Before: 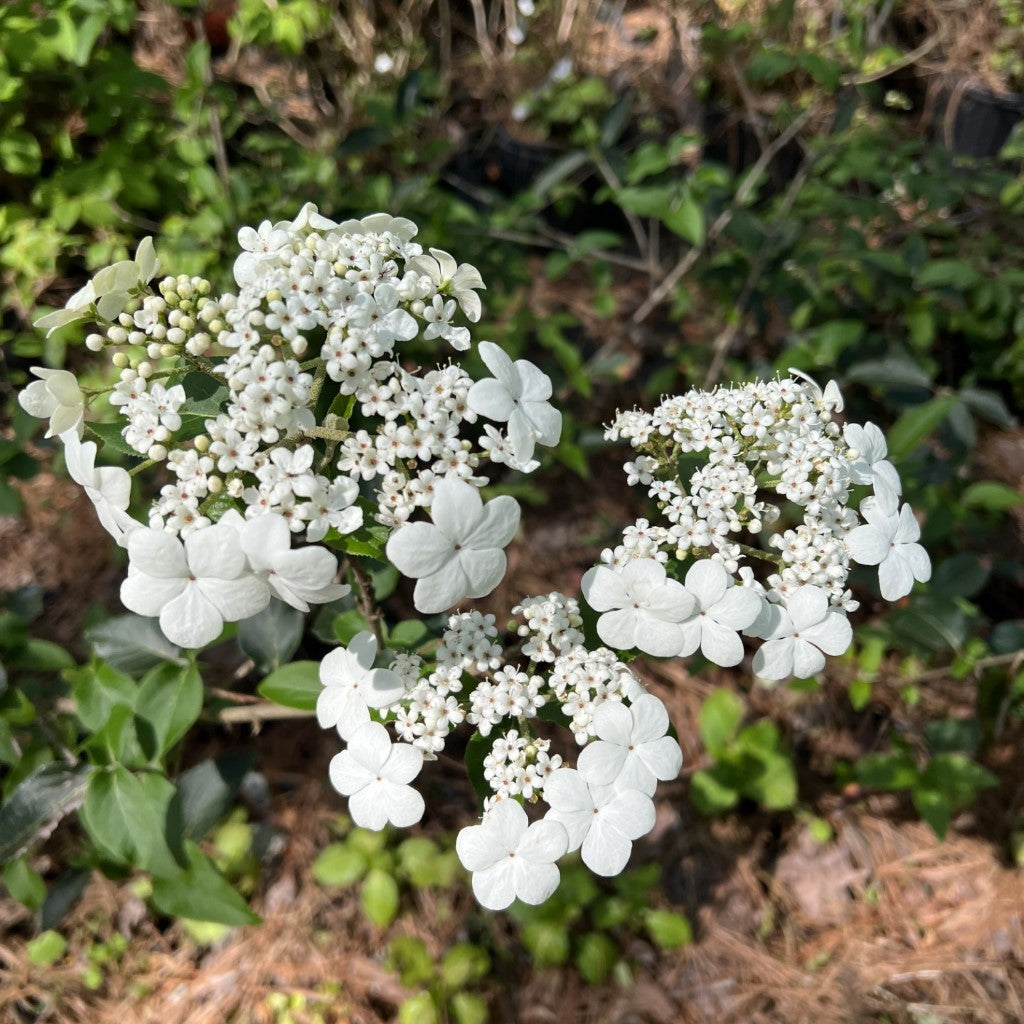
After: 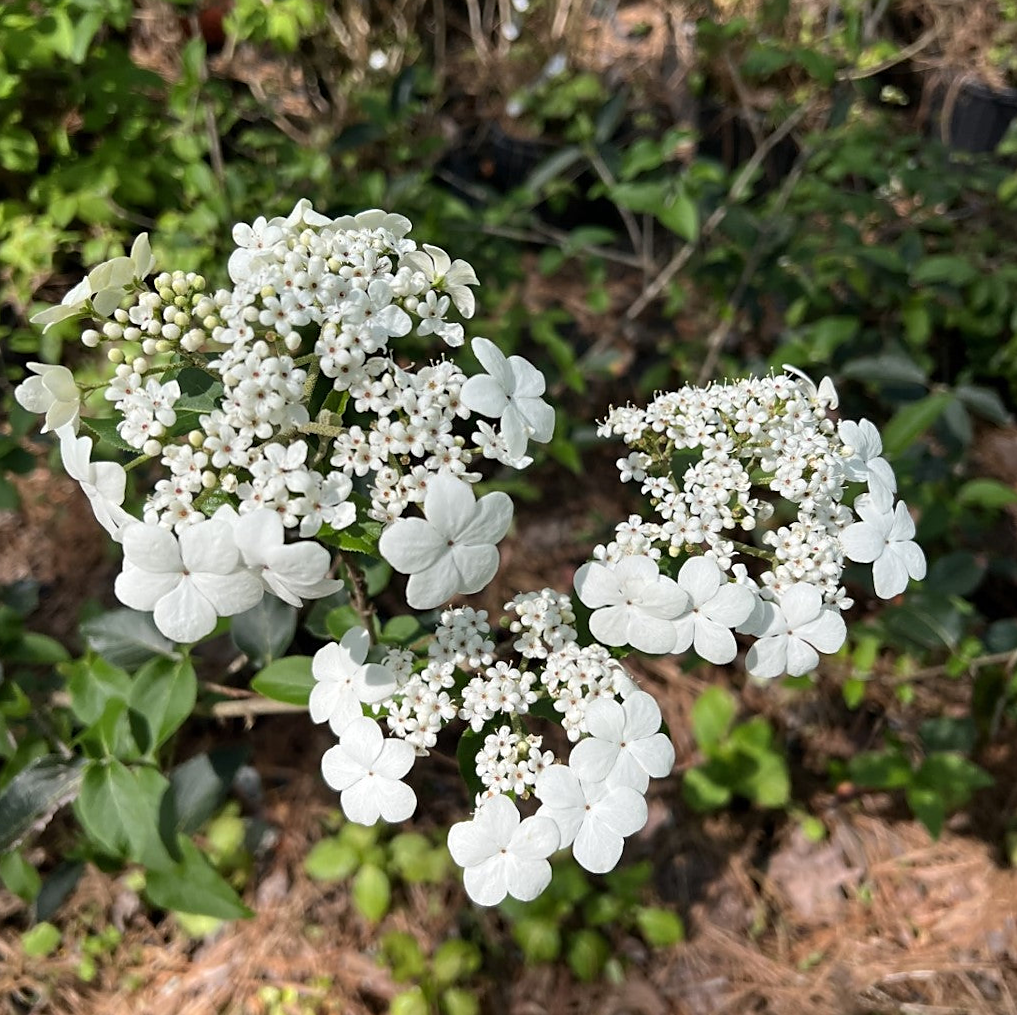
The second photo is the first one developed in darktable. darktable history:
rotate and perspective: rotation 0.192°, lens shift (horizontal) -0.015, crop left 0.005, crop right 0.996, crop top 0.006, crop bottom 0.99
sharpen: radius 1.864, amount 0.398, threshold 1.271
exposure: compensate highlight preservation false
